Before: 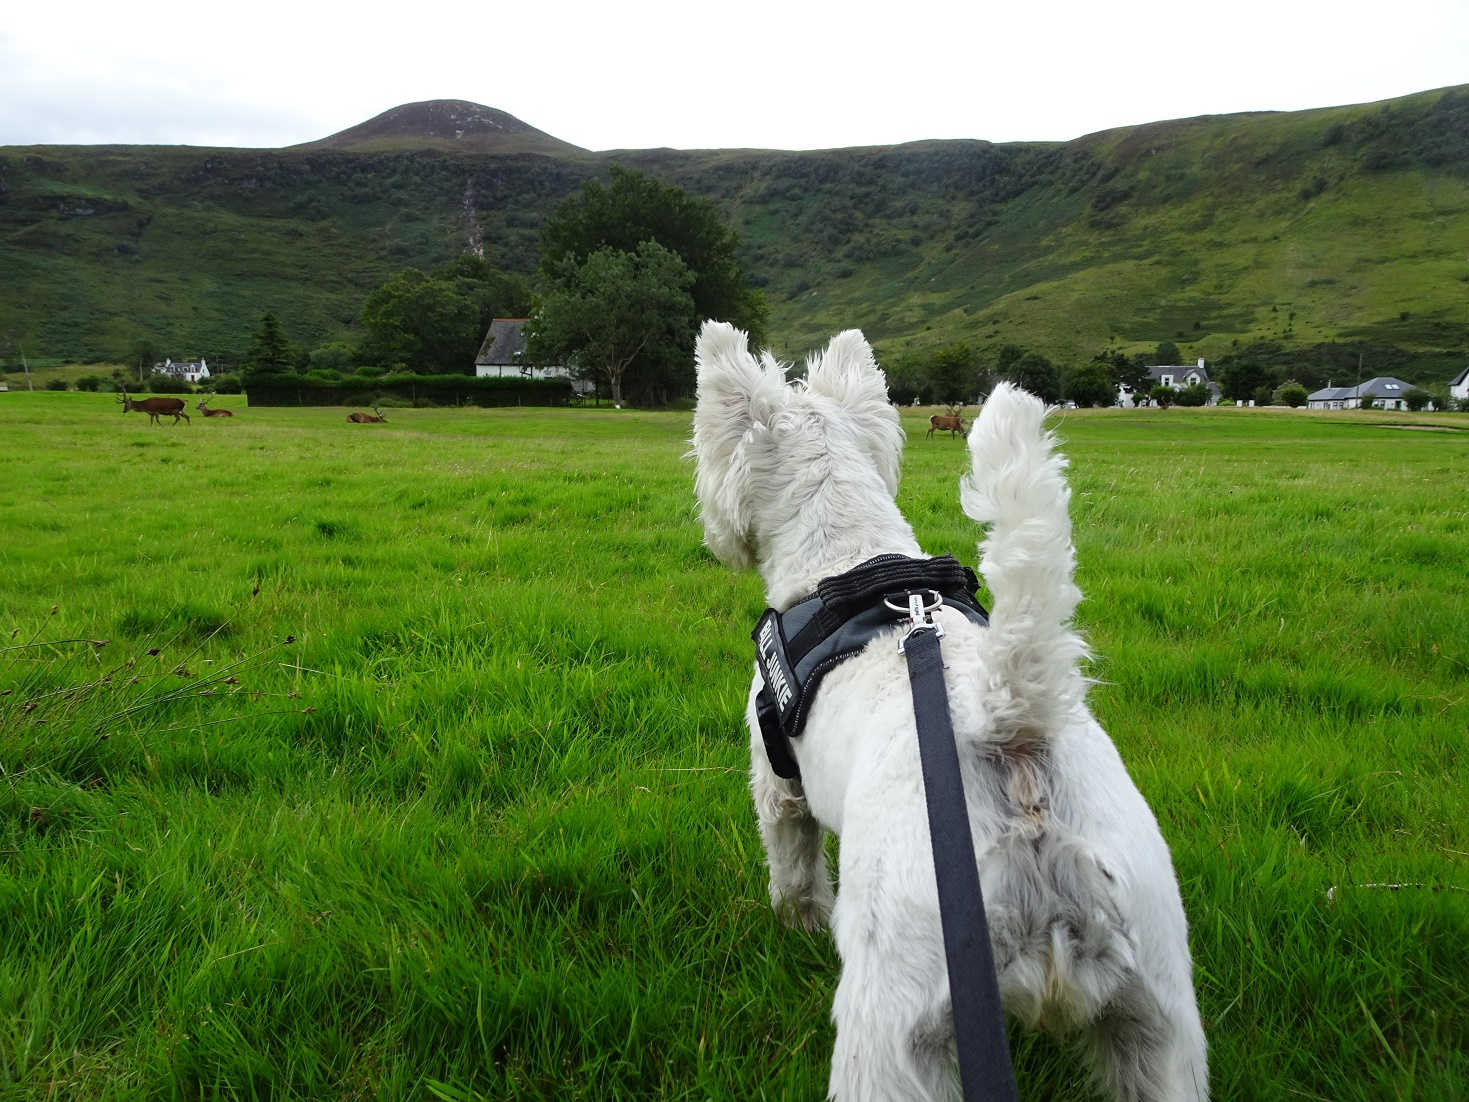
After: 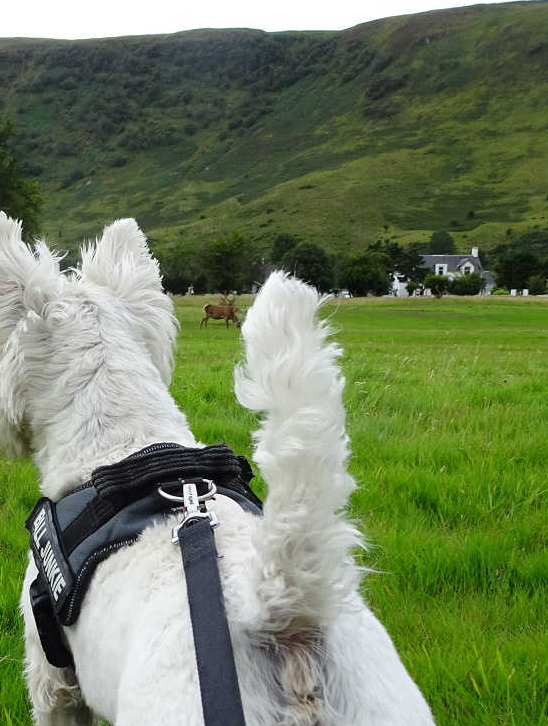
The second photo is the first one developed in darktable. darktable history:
crop and rotate: left 49.479%, top 10.083%, right 13.15%, bottom 24.012%
